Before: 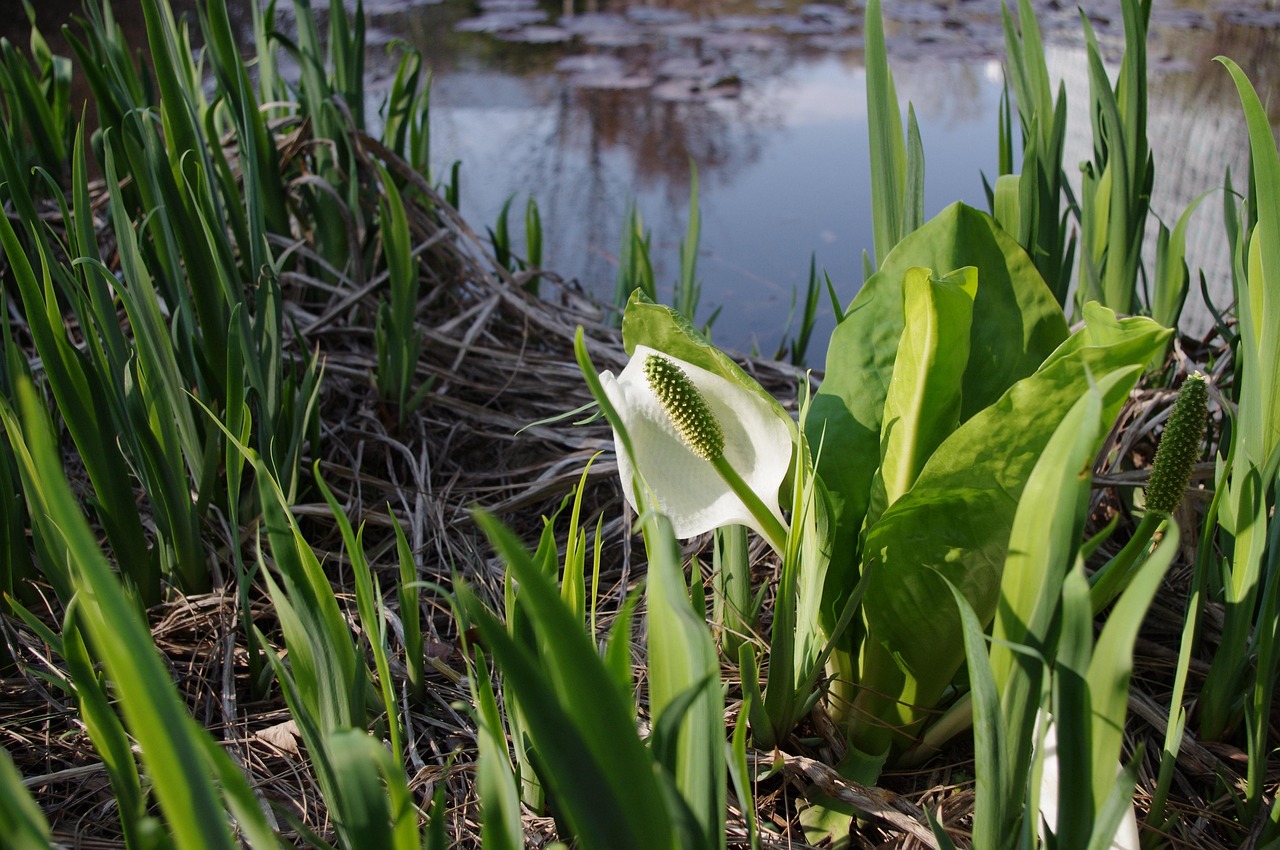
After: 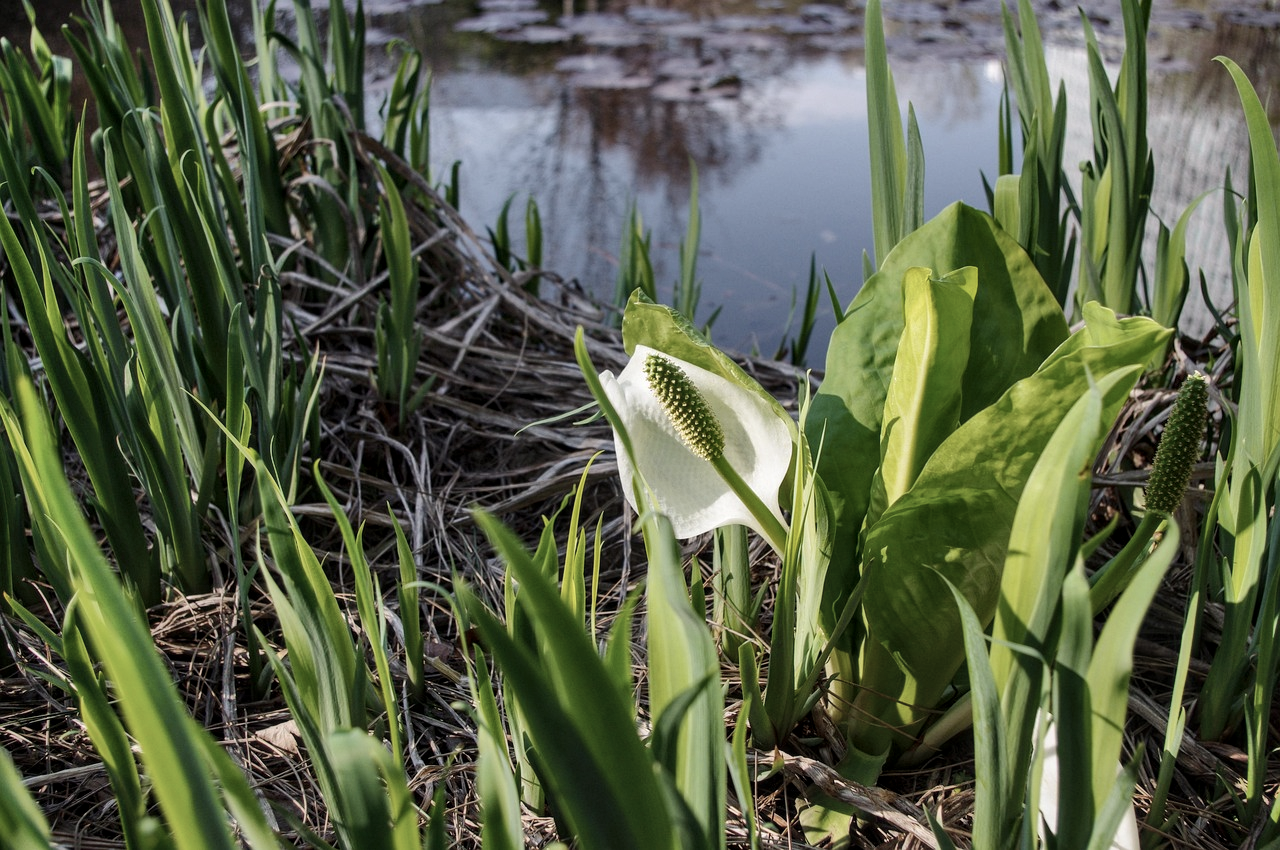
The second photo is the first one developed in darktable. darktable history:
shadows and highlights: highlights 69.49, soften with gaussian
local contrast: on, module defaults
color balance rgb: linear chroma grading › global chroma 14.469%, perceptual saturation grading › global saturation -0.071%, global vibrance 20%
contrast brightness saturation: contrast 0.099, saturation -0.353
